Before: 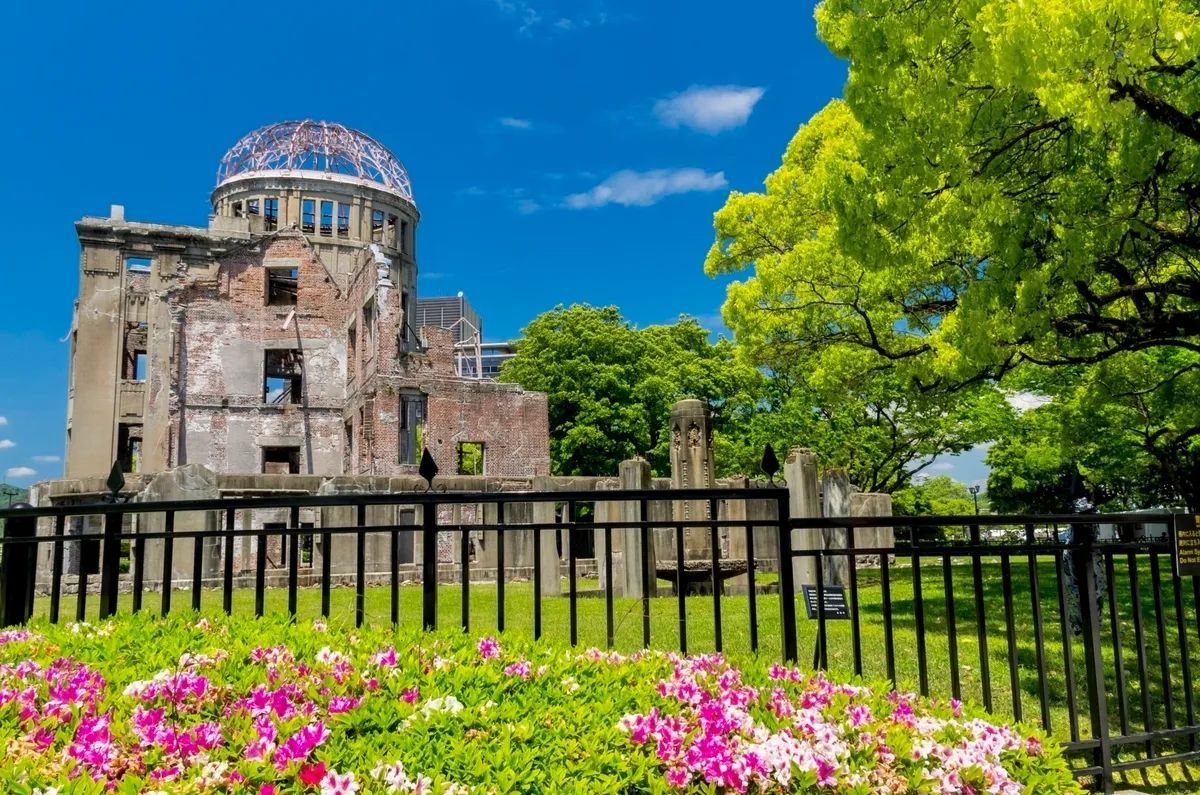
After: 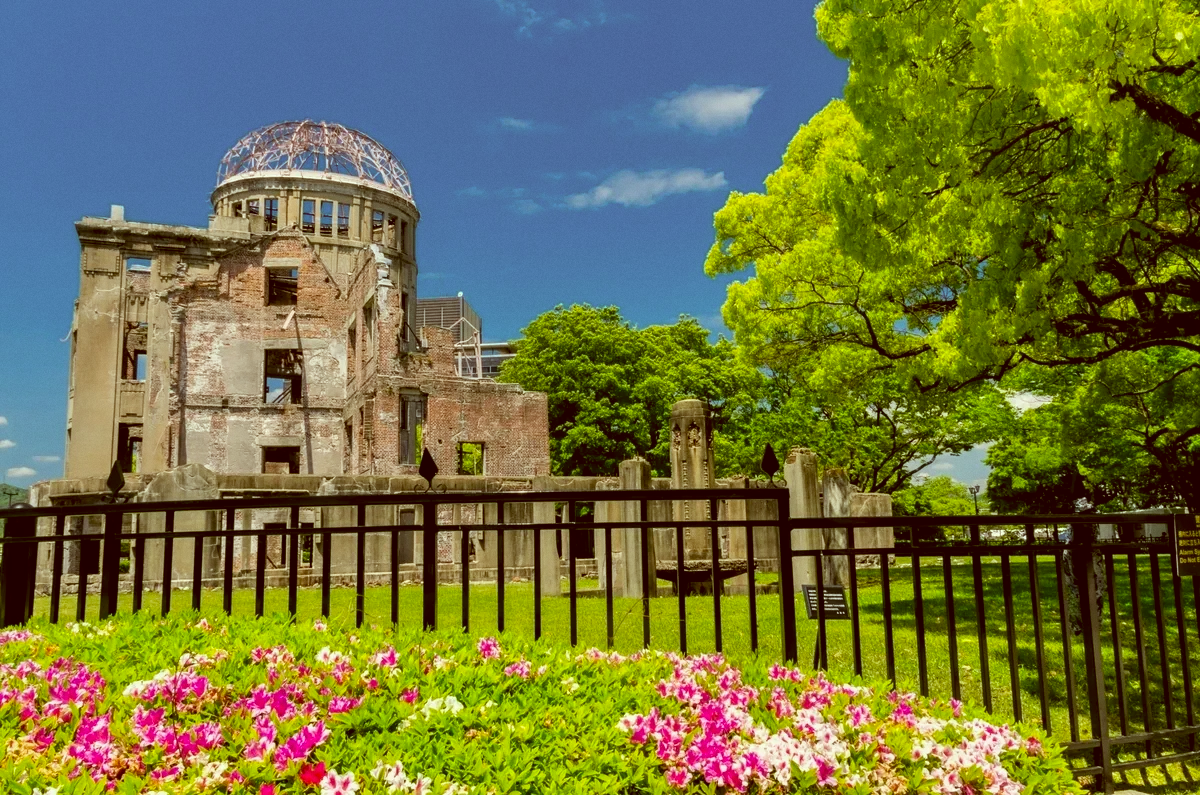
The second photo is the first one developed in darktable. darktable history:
grain: coarseness 0.09 ISO, strength 10%
color correction: highlights a* -5.94, highlights b* 9.48, shadows a* 10.12, shadows b* 23.94
